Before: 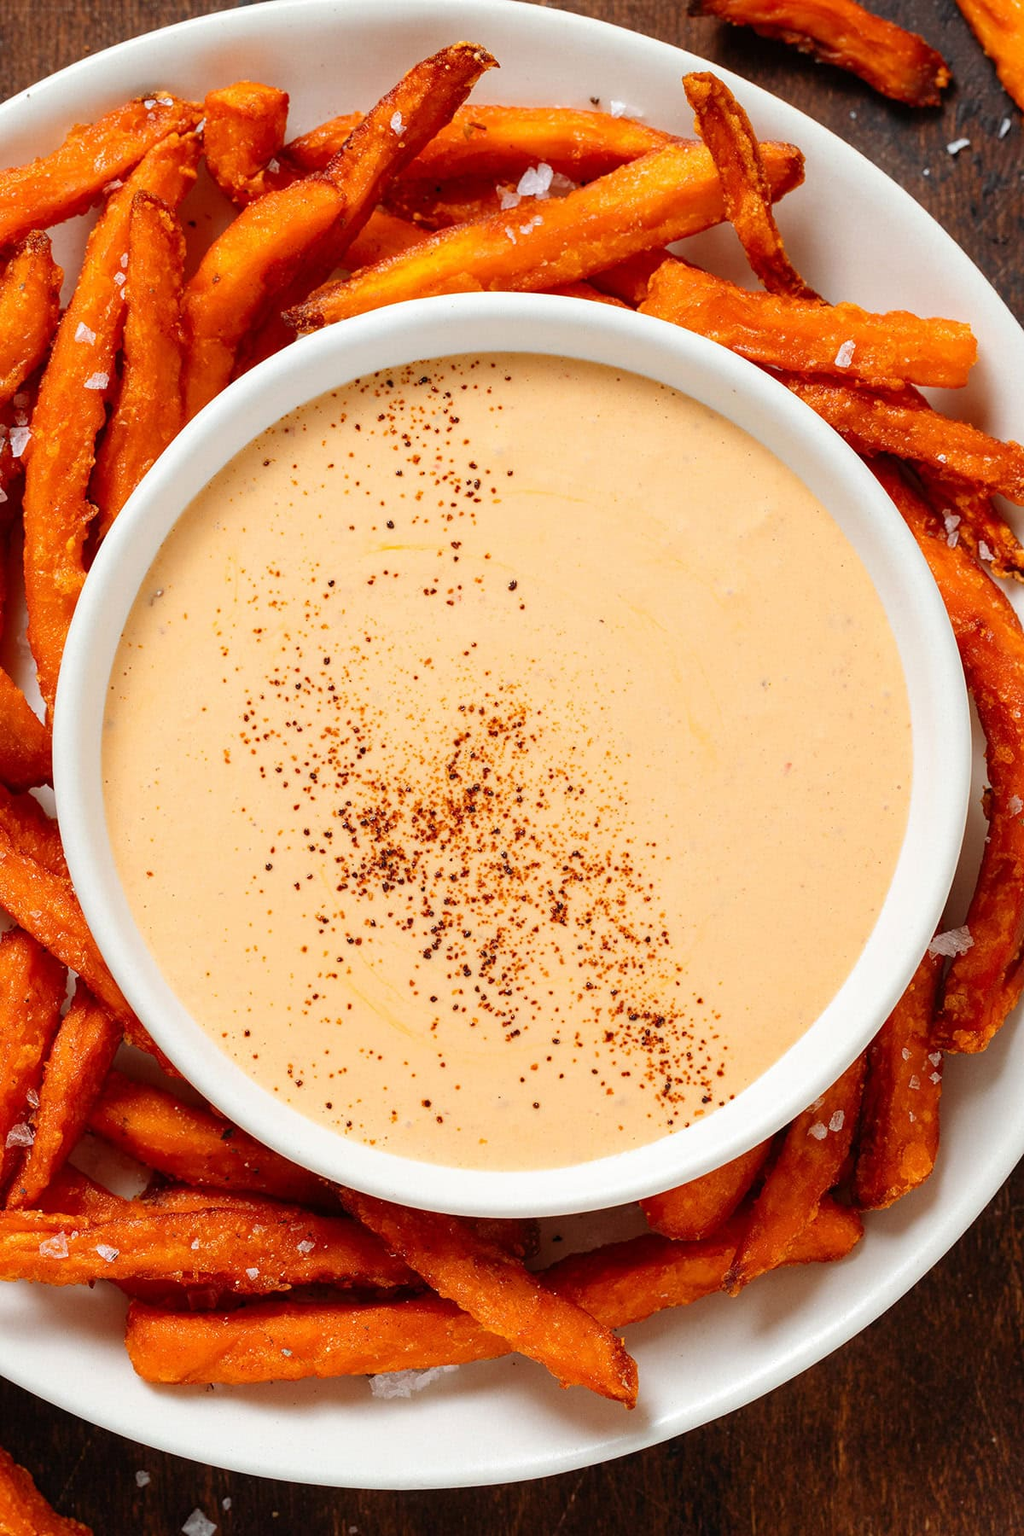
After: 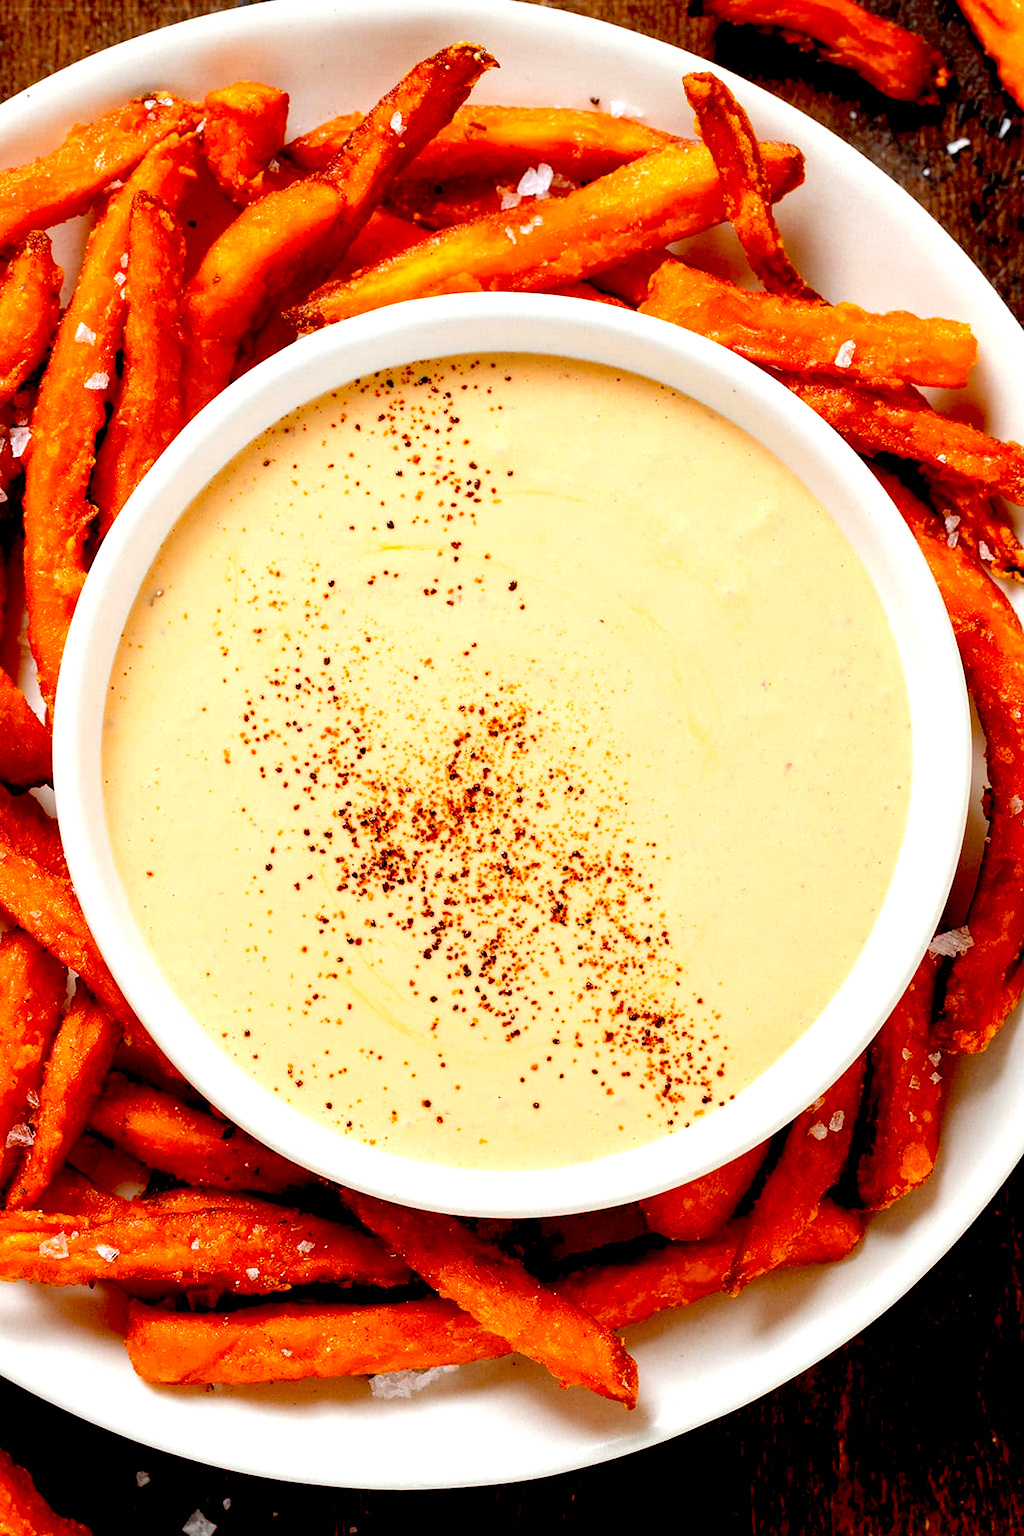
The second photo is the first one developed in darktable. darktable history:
exposure: black level correction 0.042, exposure 0.499 EV, compensate highlight preservation false
